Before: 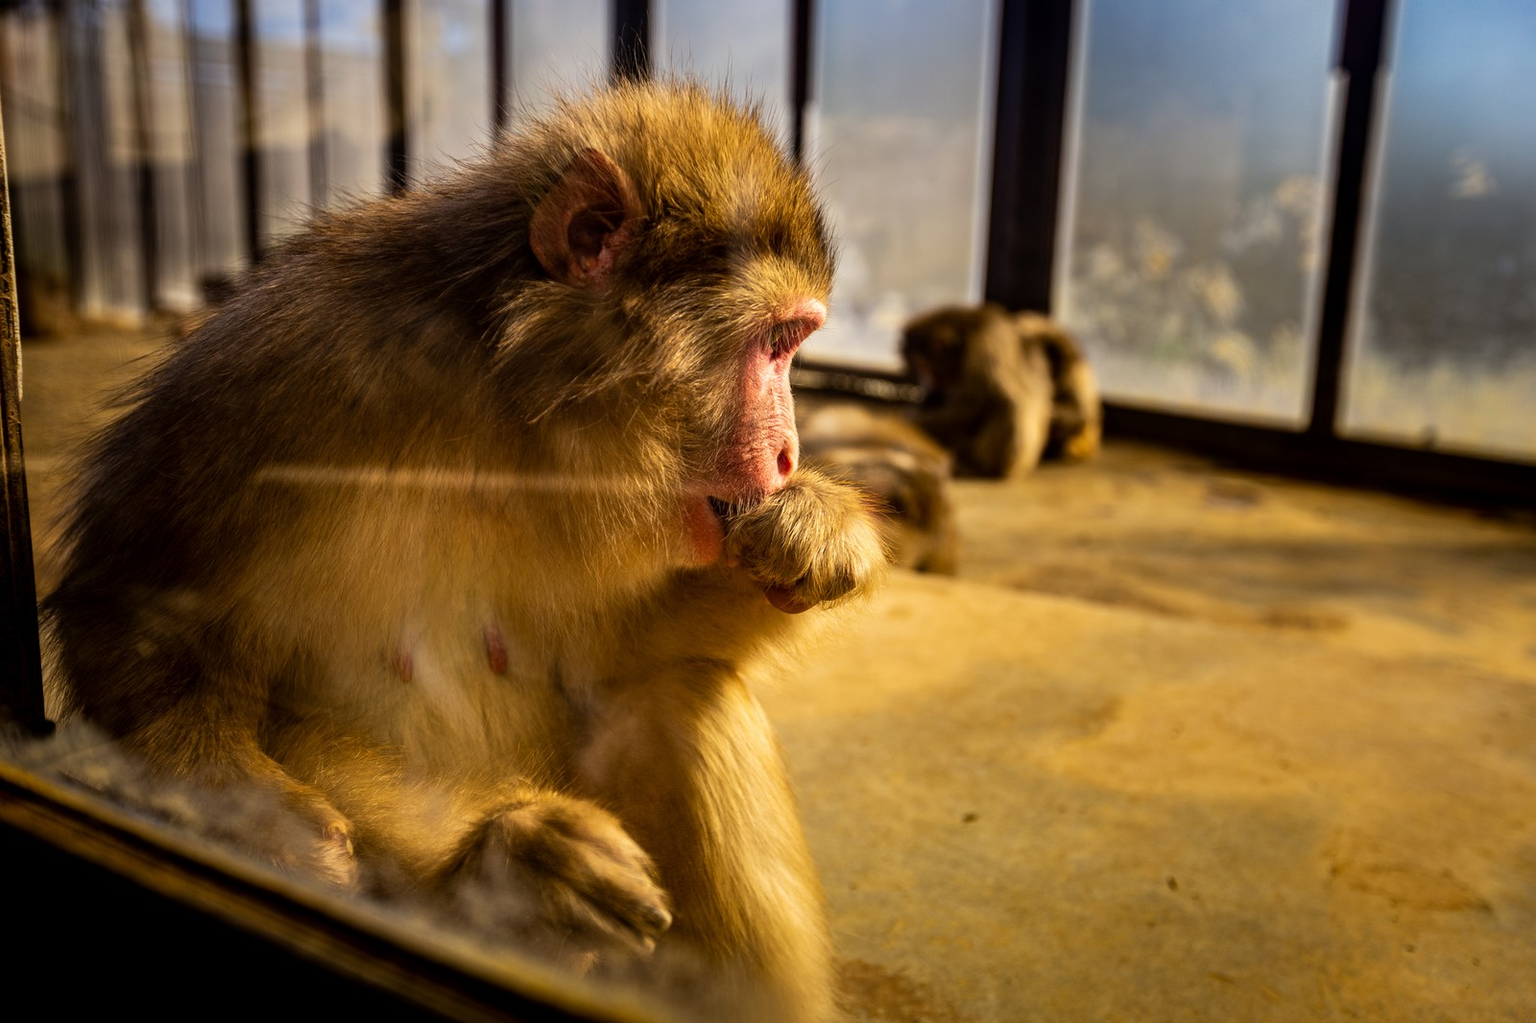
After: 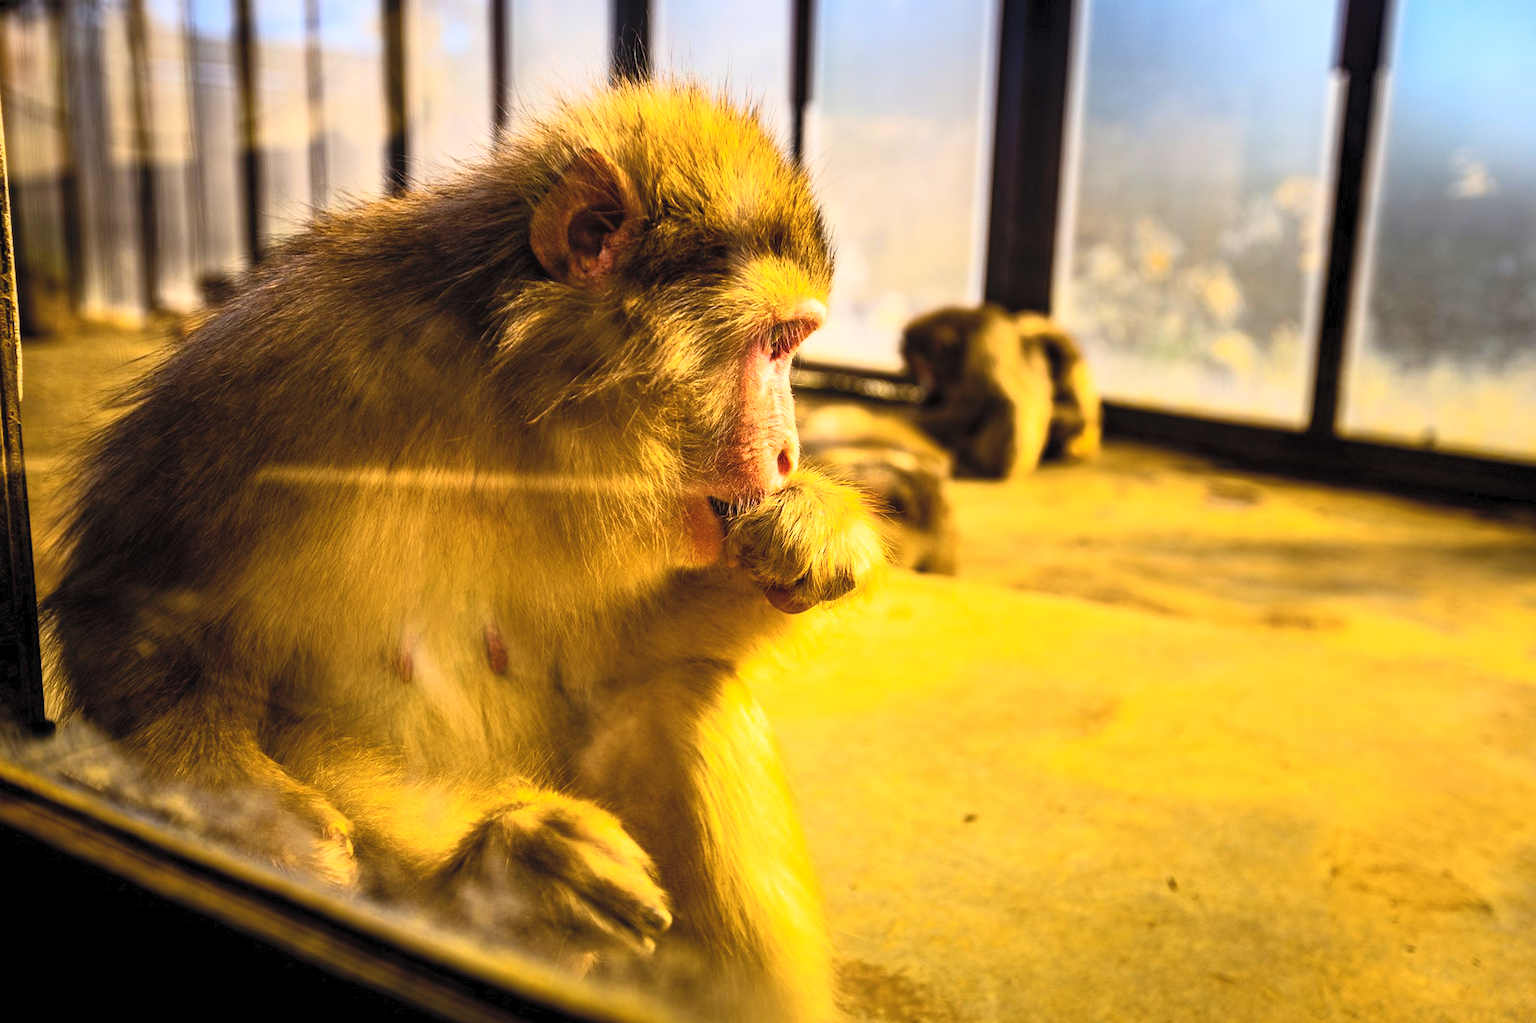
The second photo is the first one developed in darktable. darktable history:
contrast brightness saturation: contrast 0.378, brightness 0.542
color balance rgb: highlights gain › chroma 0.199%, highlights gain › hue 329.8°, linear chroma grading › global chroma 14.965%, perceptual saturation grading › global saturation 25.605%, perceptual brilliance grading › global brilliance 2.851%, perceptual brilliance grading › highlights -2.263%, perceptual brilliance grading › shadows 3.513%
